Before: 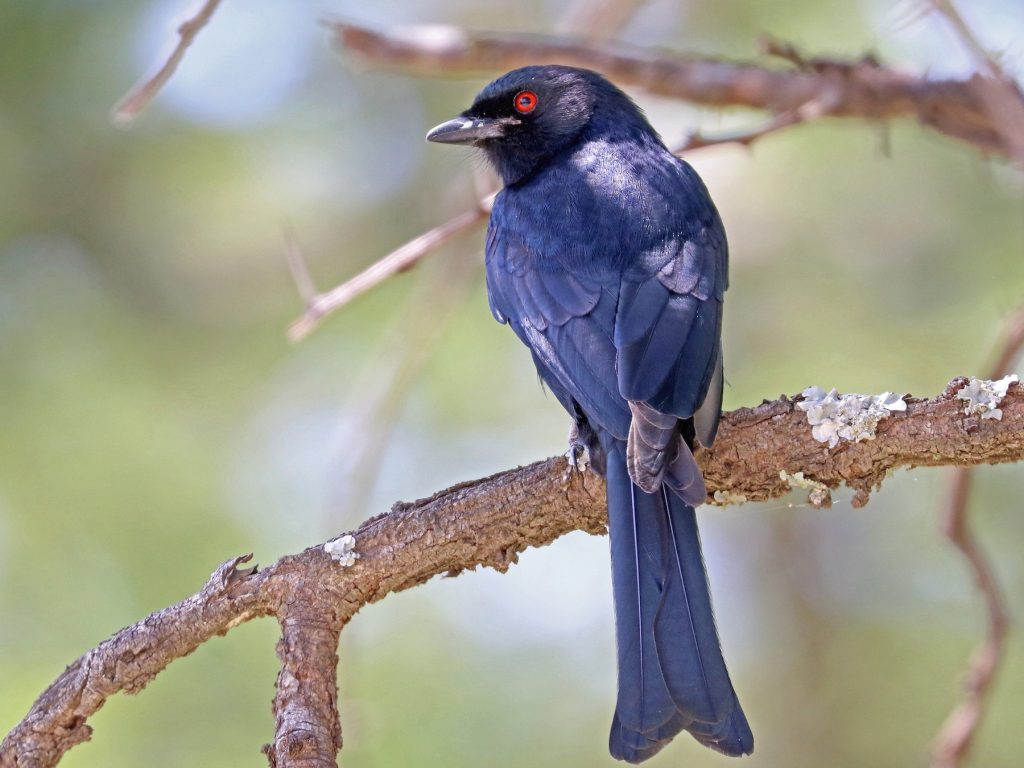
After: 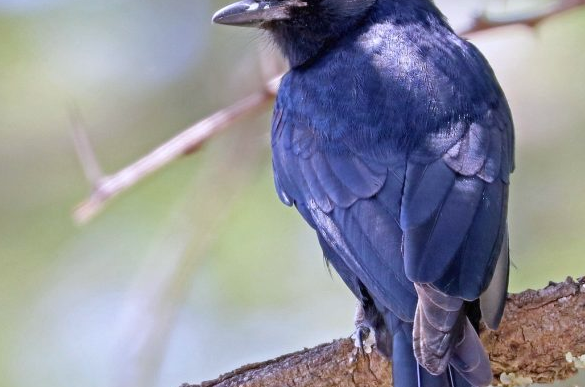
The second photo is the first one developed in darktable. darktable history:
crop: left 20.932%, top 15.471%, right 21.848%, bottom 34.081%
white balance: red 0.984, blue 1.059
